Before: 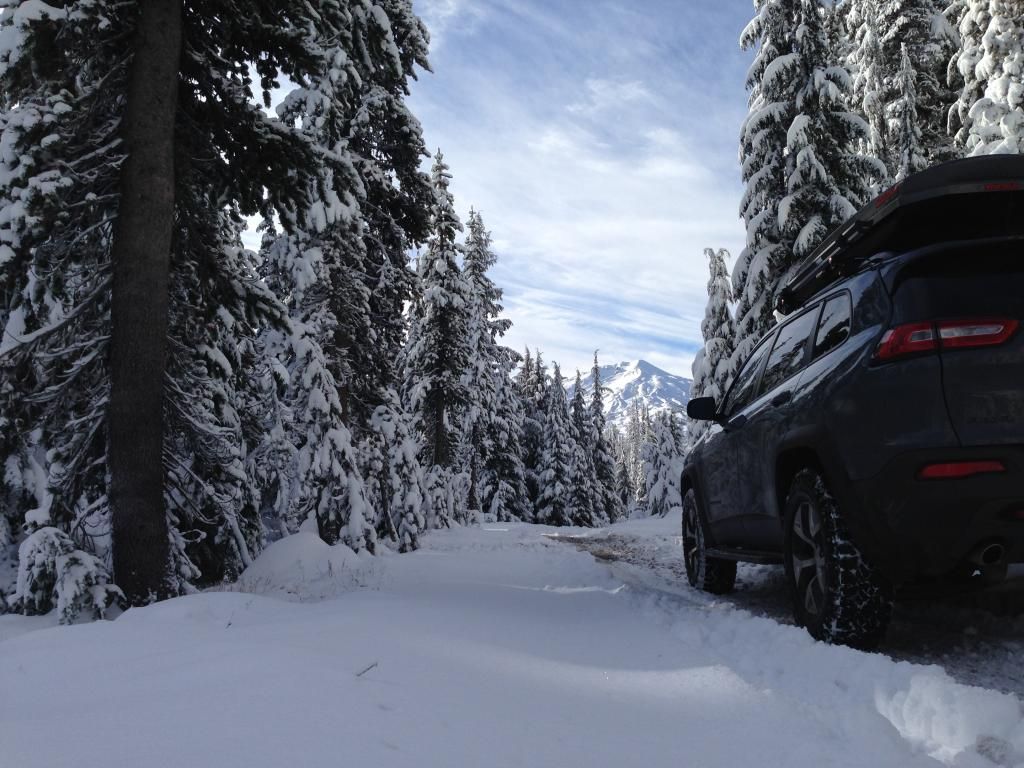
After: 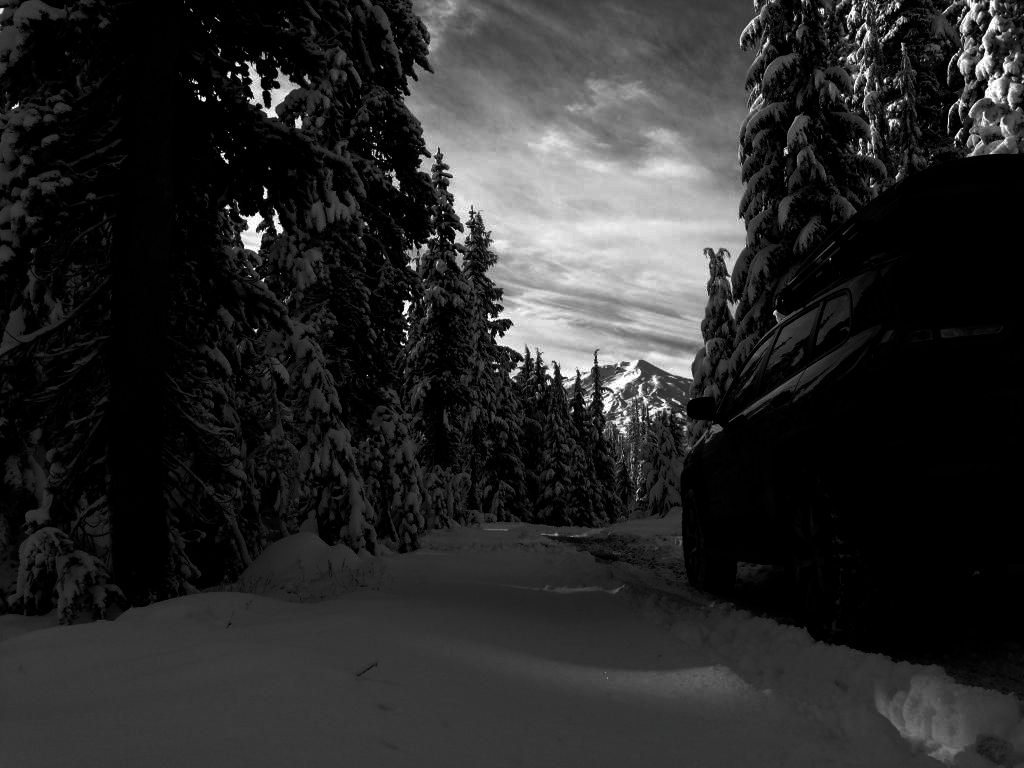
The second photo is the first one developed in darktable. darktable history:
contrast brightness saturation: contrast 0.02, brightness -0.994, saturation -0.998
shadows and highlights: shadows 13.09, white point adjustment 1.11, highlights -0.234, soften with gaussian
